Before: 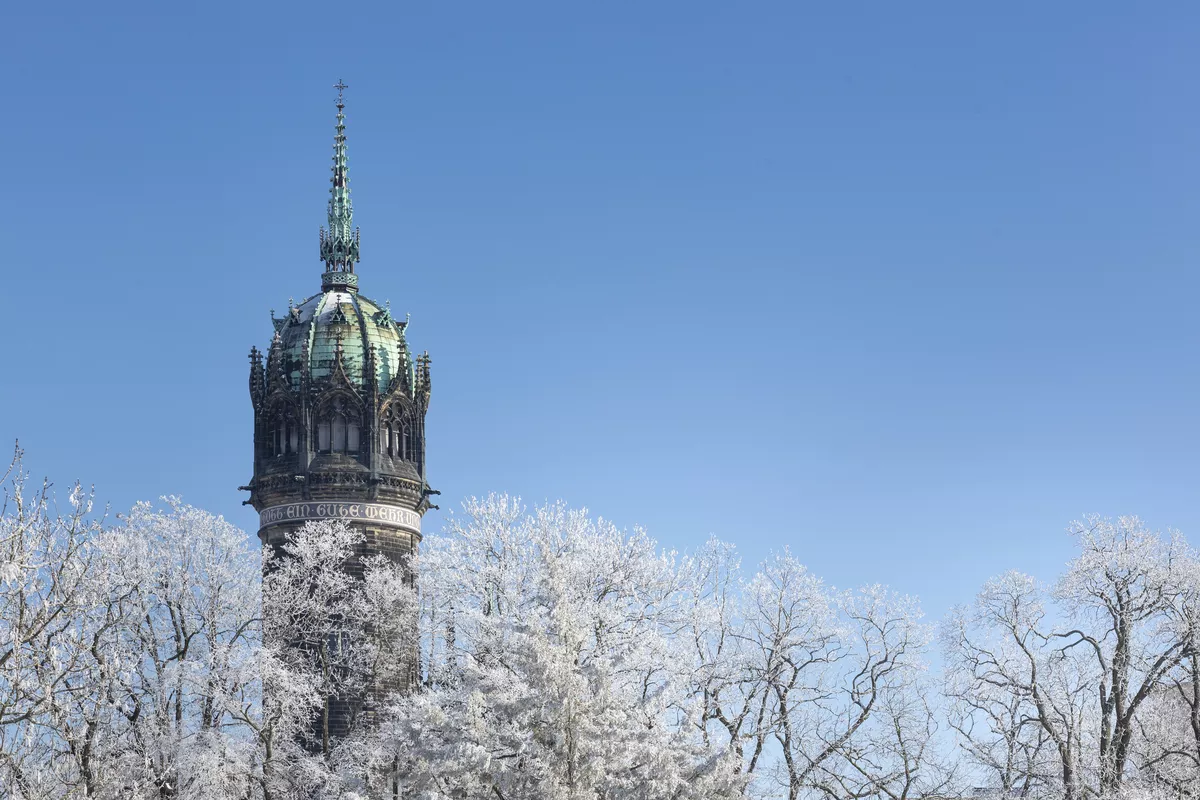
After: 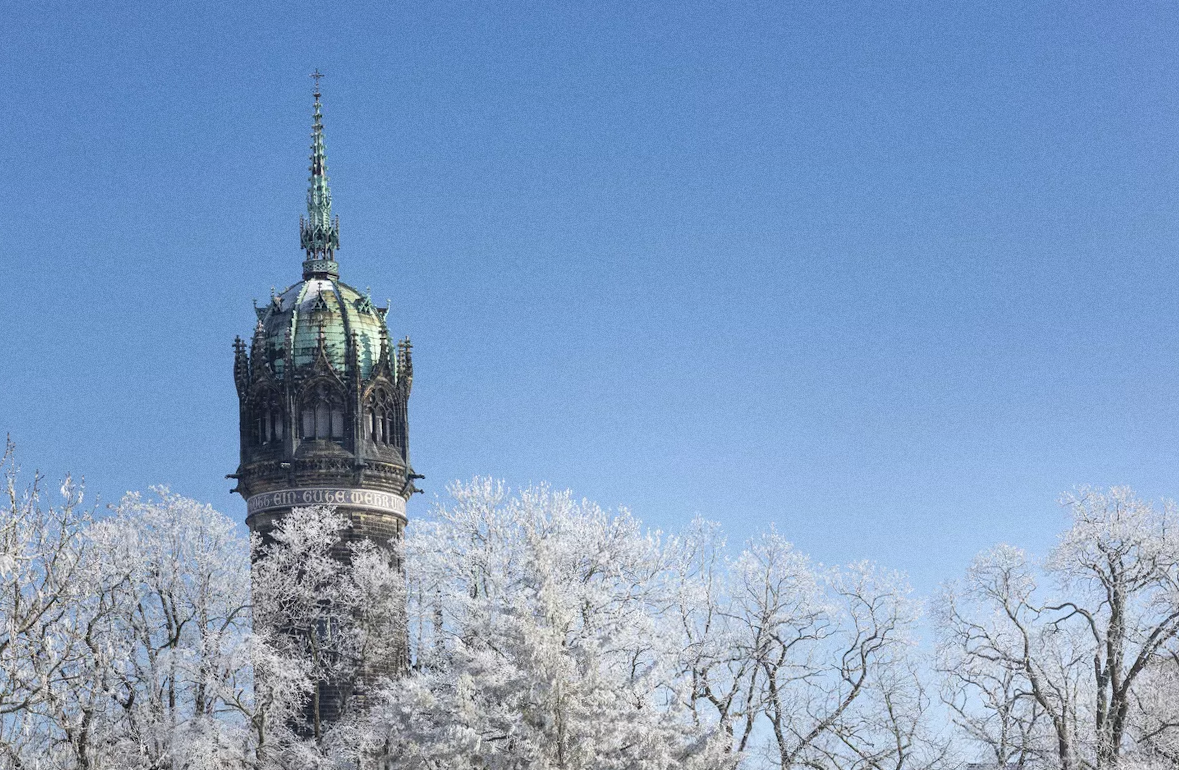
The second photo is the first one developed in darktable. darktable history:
rotate and perspective: rotation -1.32°, lens shift (horizontal) -0.031, crop left 0.015, crop right 0.985, crop top 0.047, crop bottom 0.982
crop: top 0.05%, bottom 0.098%
grain: coarseness 0.09 ISO
